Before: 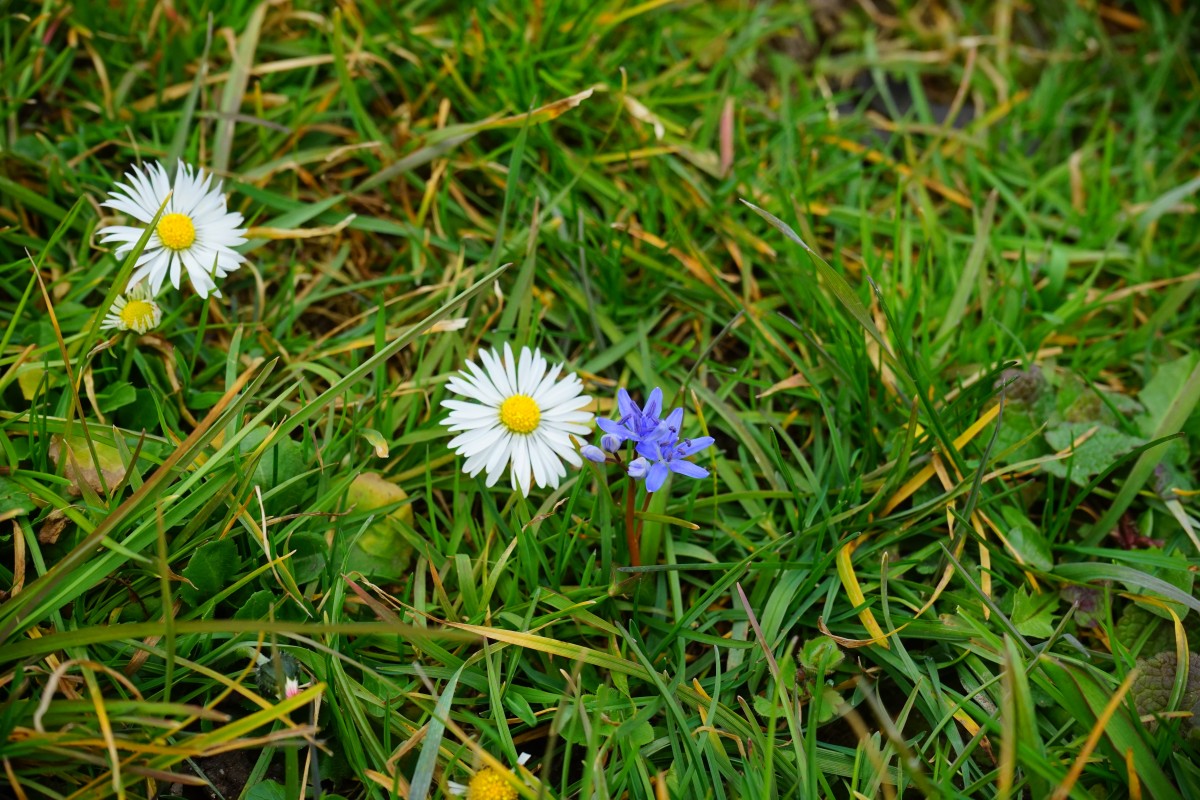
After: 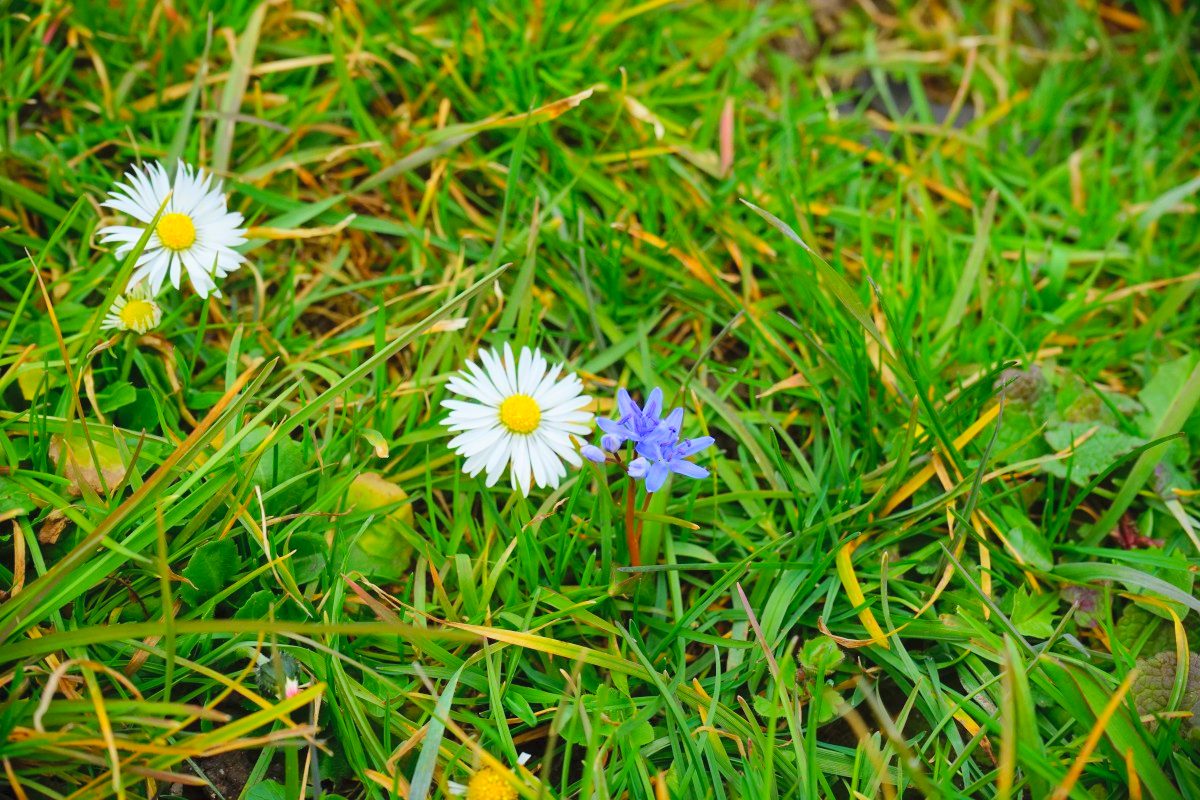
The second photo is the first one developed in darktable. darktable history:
levels: white 99.88%, levels [0, 0.445, 1]
contrast brightness saturation: brightness 0.09, saturation 0.191
